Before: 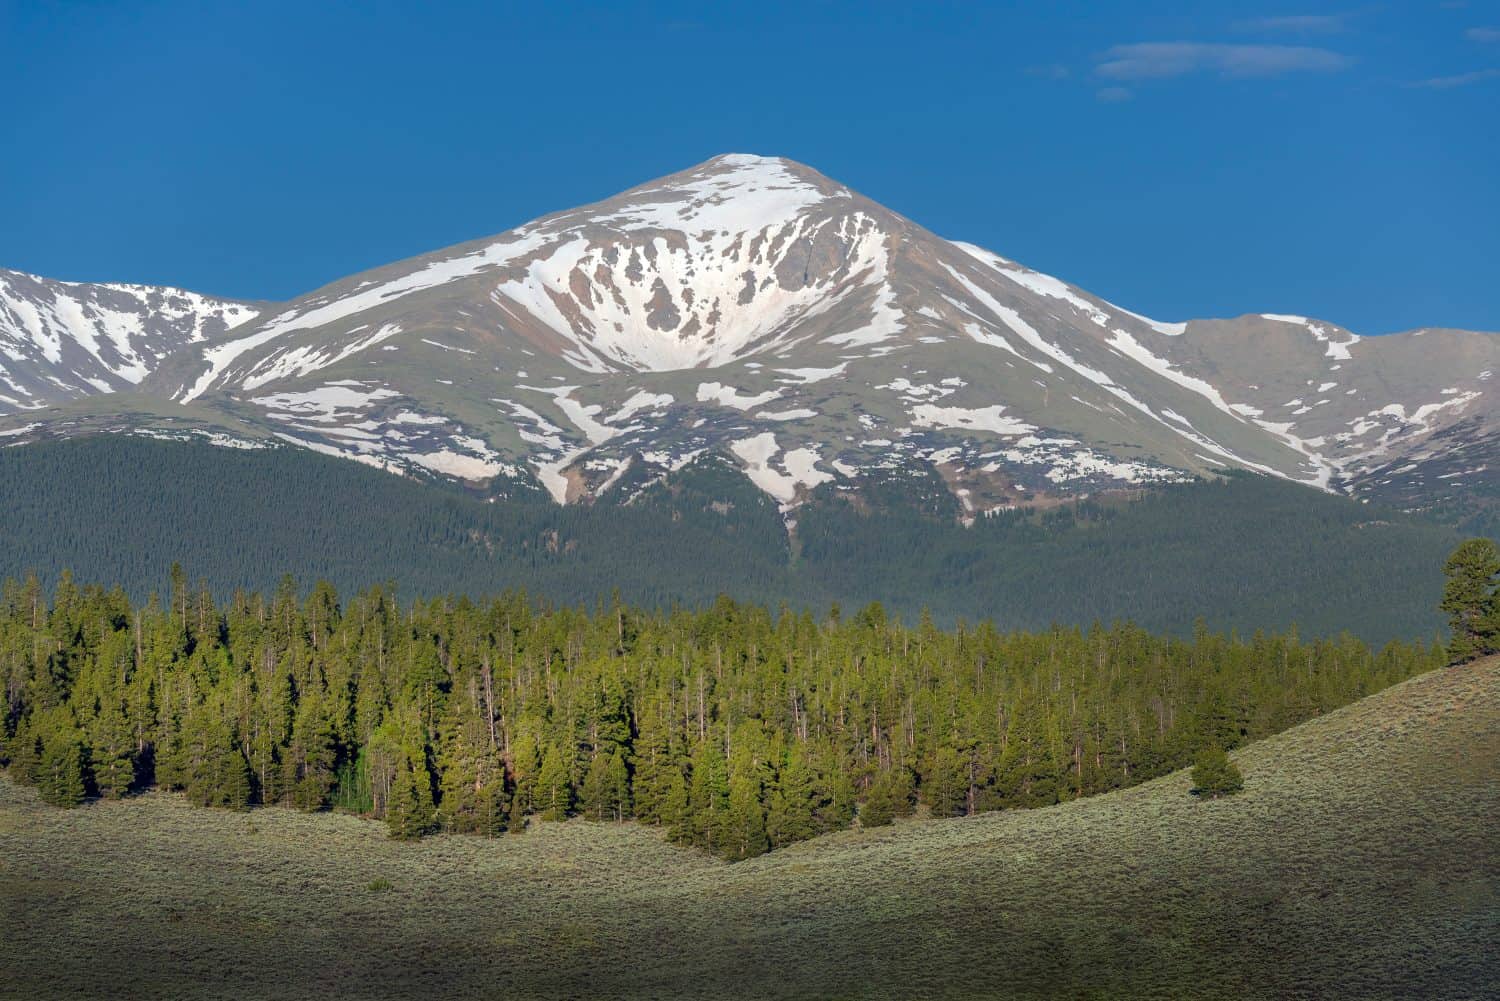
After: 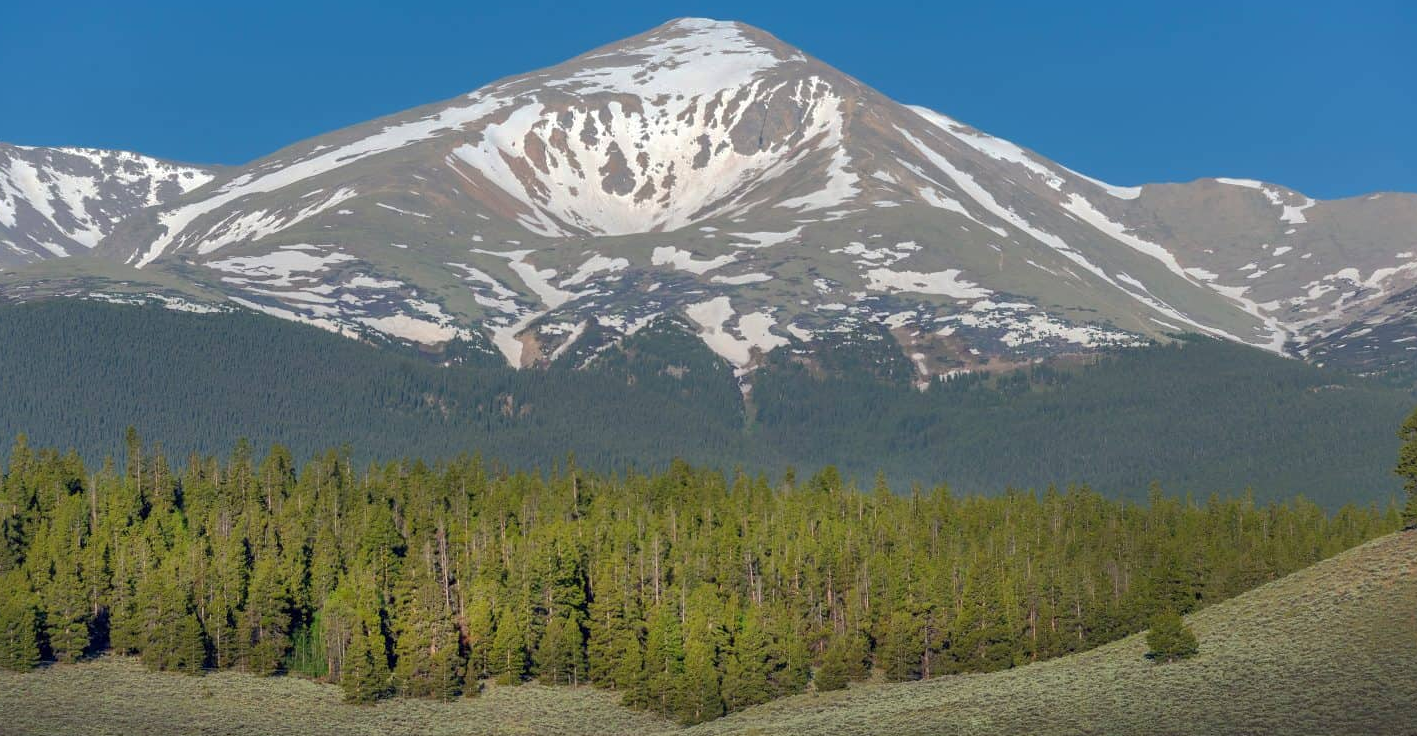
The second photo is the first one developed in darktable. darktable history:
crop and rotate: left 3.013%, top 13.637%, right 2.477%, bottom 12.76%
shadows and highlights: on, module defaults
